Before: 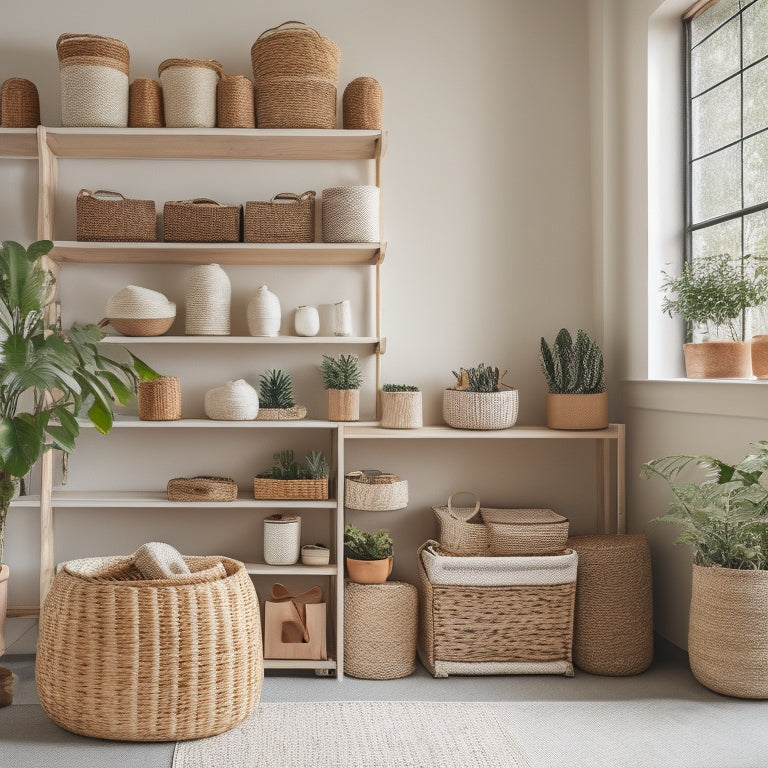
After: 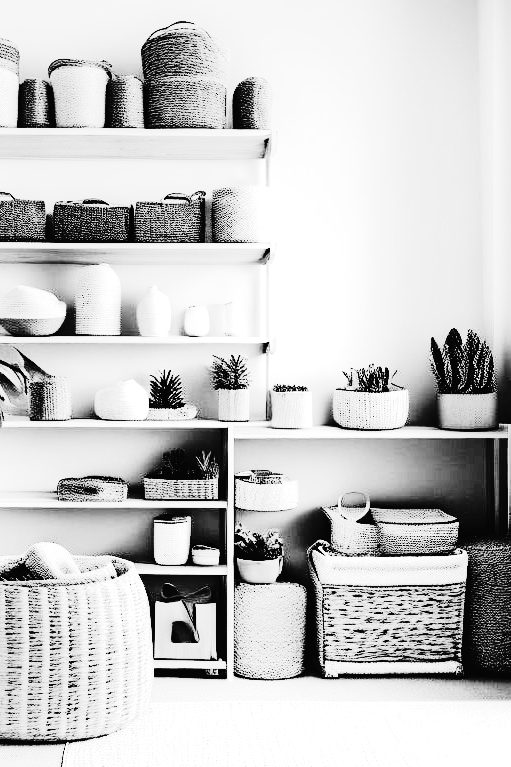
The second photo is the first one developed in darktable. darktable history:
color balance rgb: perceptual saturation grading › global saturation 10%, global vibrance 10%
tone curve: curves: ch0 [(0, 0.014) (0.17, 0.099) (0.392, 0.438) (0.725, 0.828) (0.872, 0.918) (1, 0.981)]; ch1 [(0, 0) (0.402, 0.36) (0.488, 0.466) (0.5, 0.499) (0.515, 0.515) (0.574, 0.595) (0.619, 0.65) (0.701, 0.725) (1, 1)]; ch2 [(0, 0) (0.432, 0.422) (0.486, 0.49) (0.503, 0.503) (0.523, 0.554) (0.562, 0.606) (0.644, 0.694) (0.717, 0.753) (1, 0.991)], color space Lab, independent channels
crop and rotate: left 14.385%, right 18.948%
contrast brightness saturation: contrast 0.77, brightness -1, saturation 1
monochrome: on, module defaults
exposure: black level correction 0, exposure 1.1 EV, compensate exposure bias true, compensate highlight preservation false
